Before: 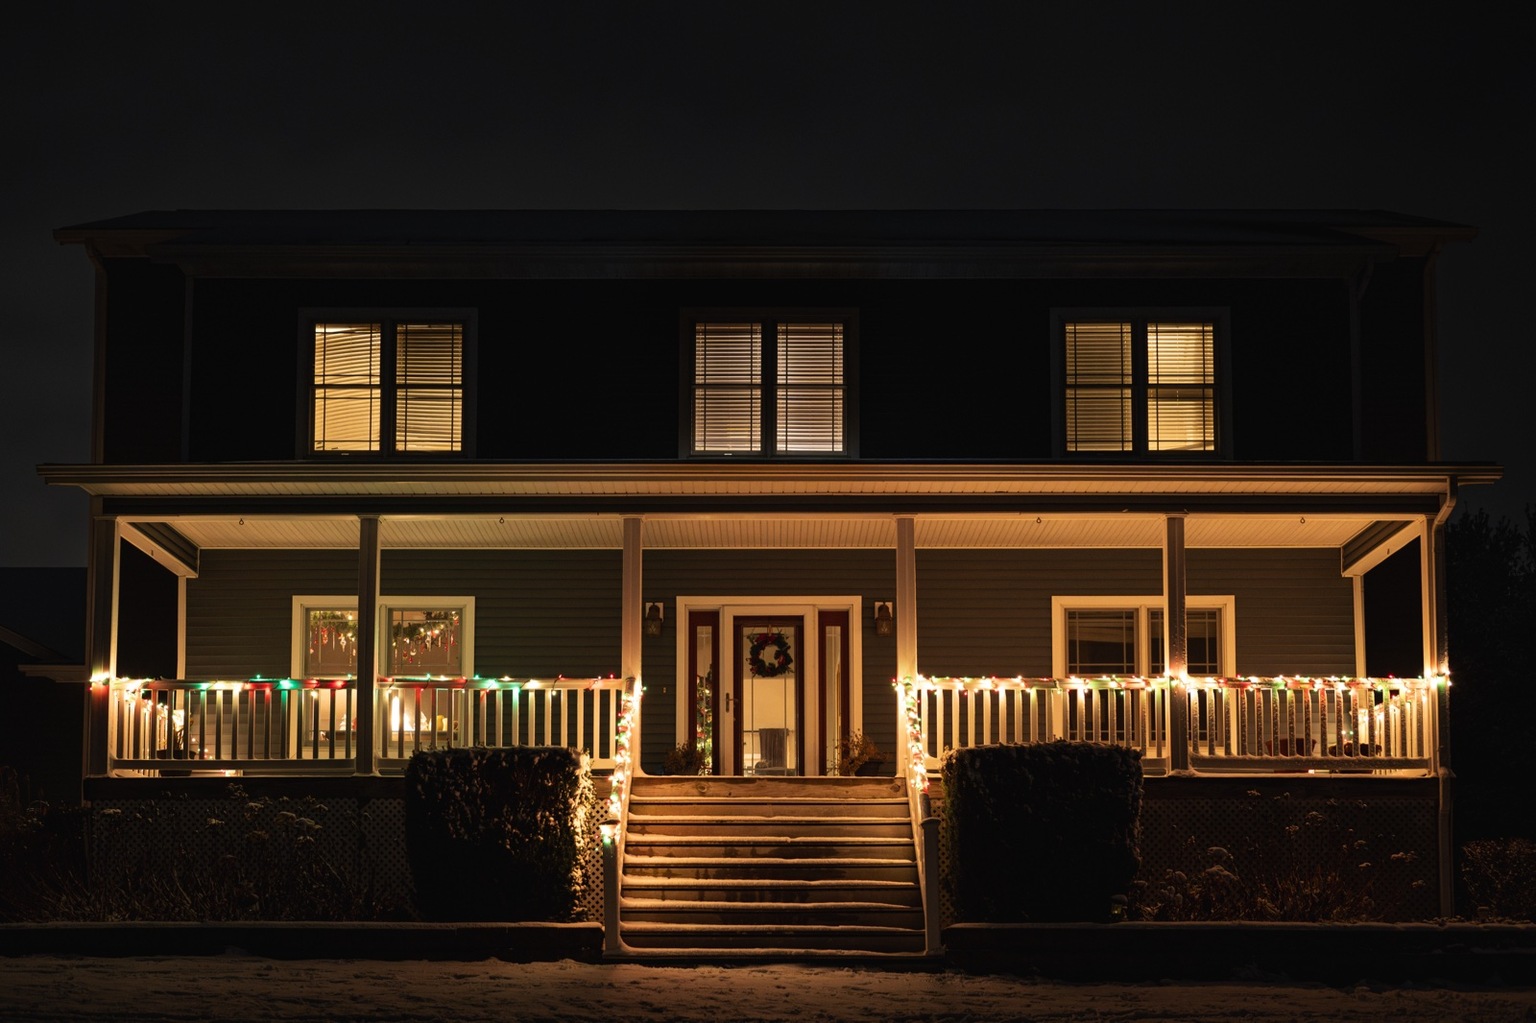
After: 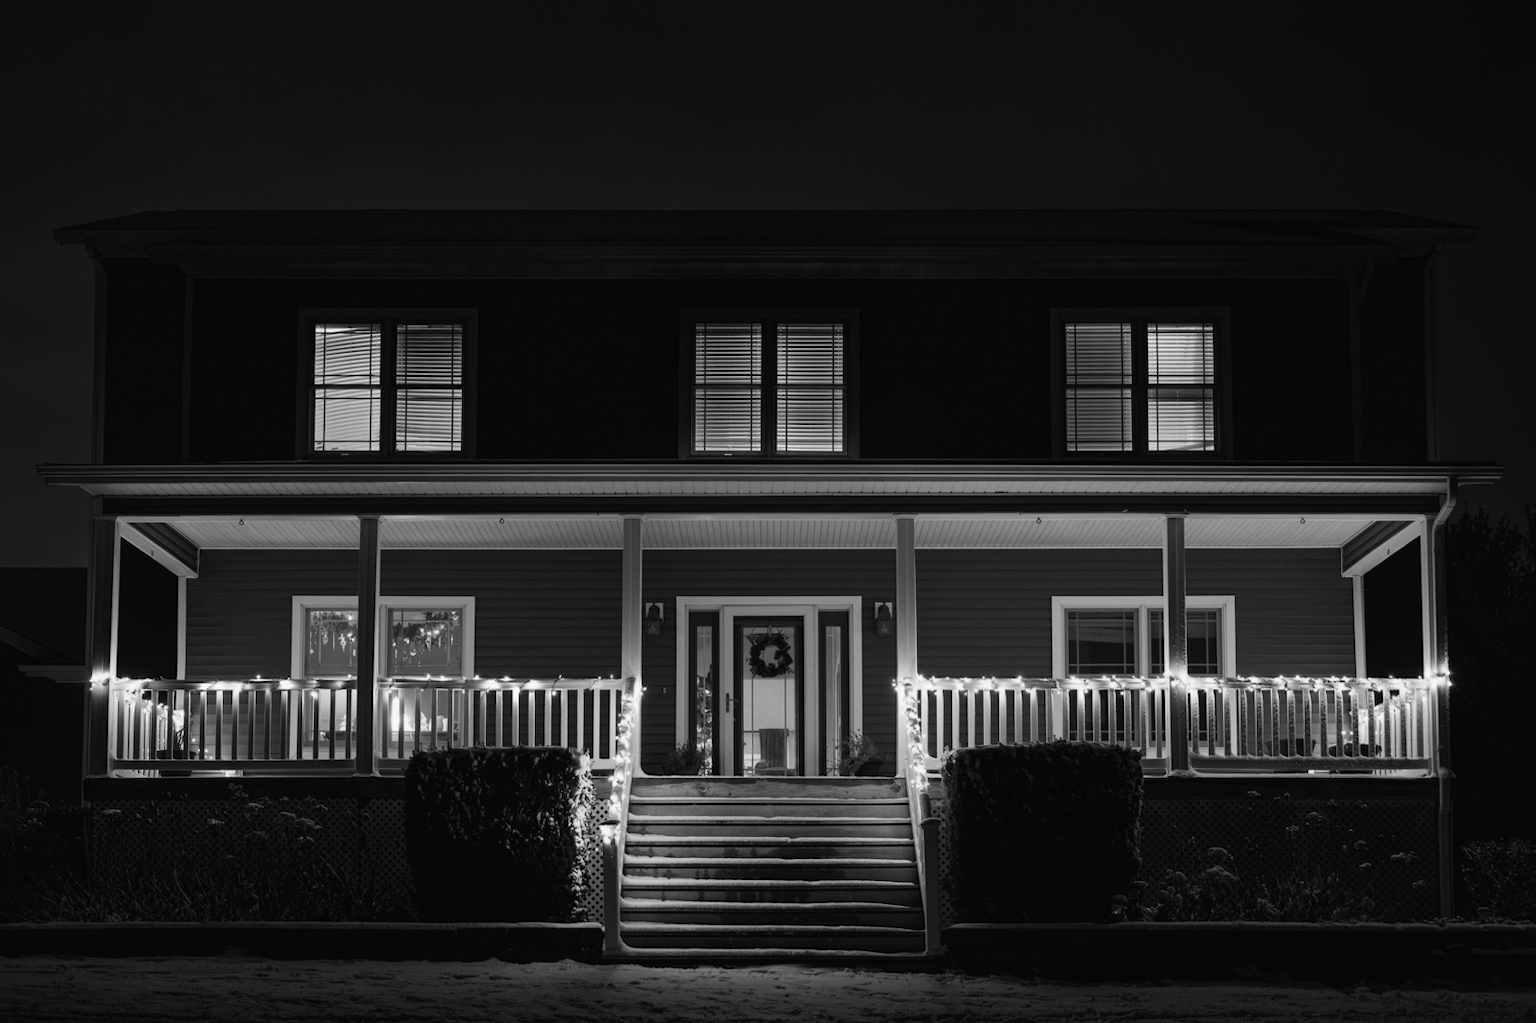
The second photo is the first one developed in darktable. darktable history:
monochrome: a -74.22, b 78.2
white balance: red 0.983, blue 1.036
color zones: curves: ch0 [(0.254, 0.492) (0.724, 0.62)]; ch1 [(0.25, 0.528) (0.719, 0.796)]; ch2 [(0, 0.472) (0.25, 0.5) (0.73, 0.184)]
